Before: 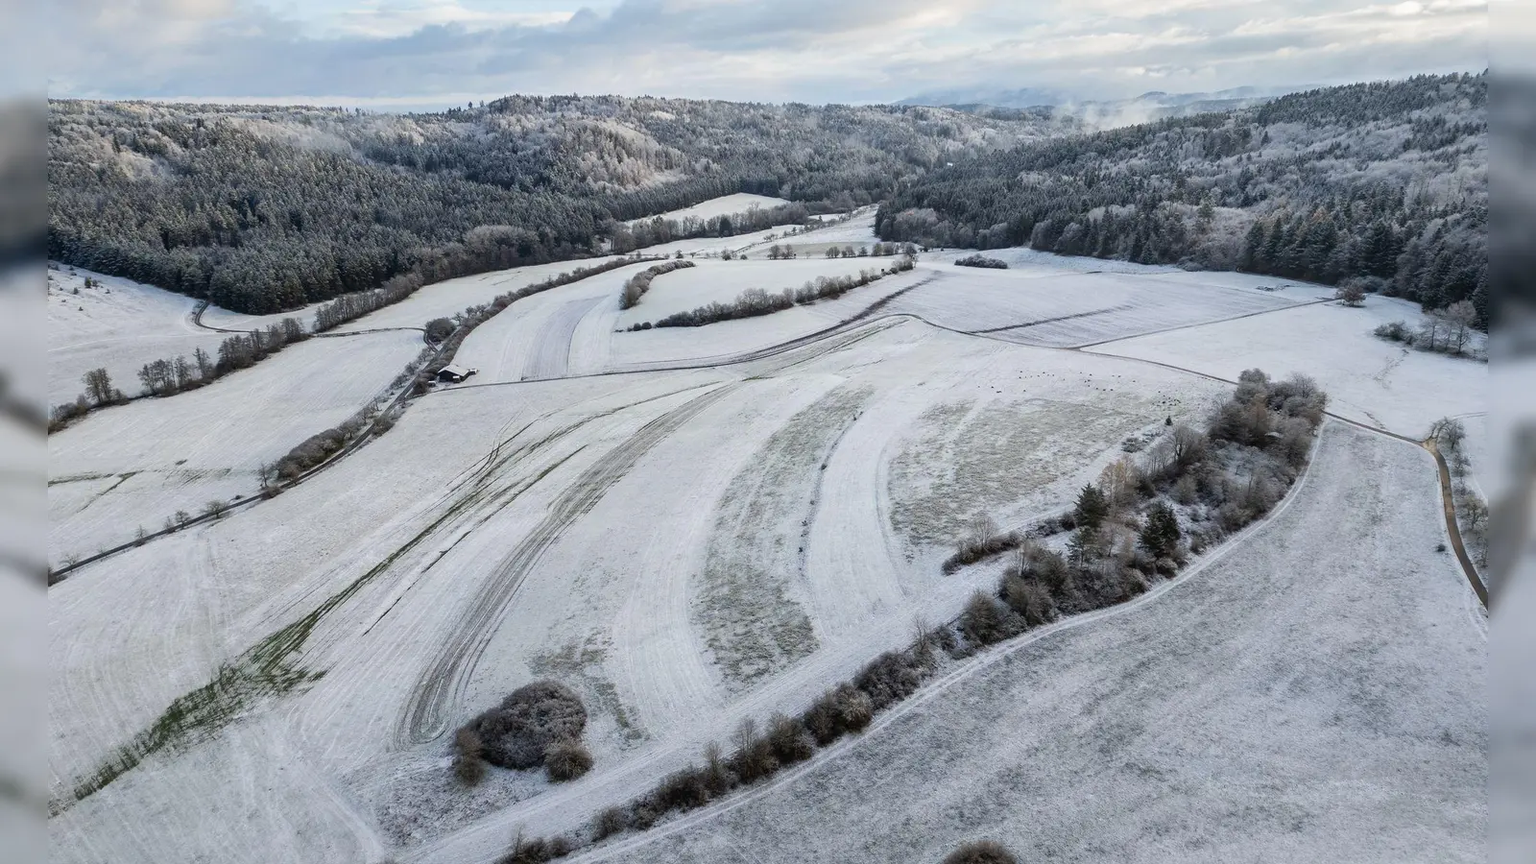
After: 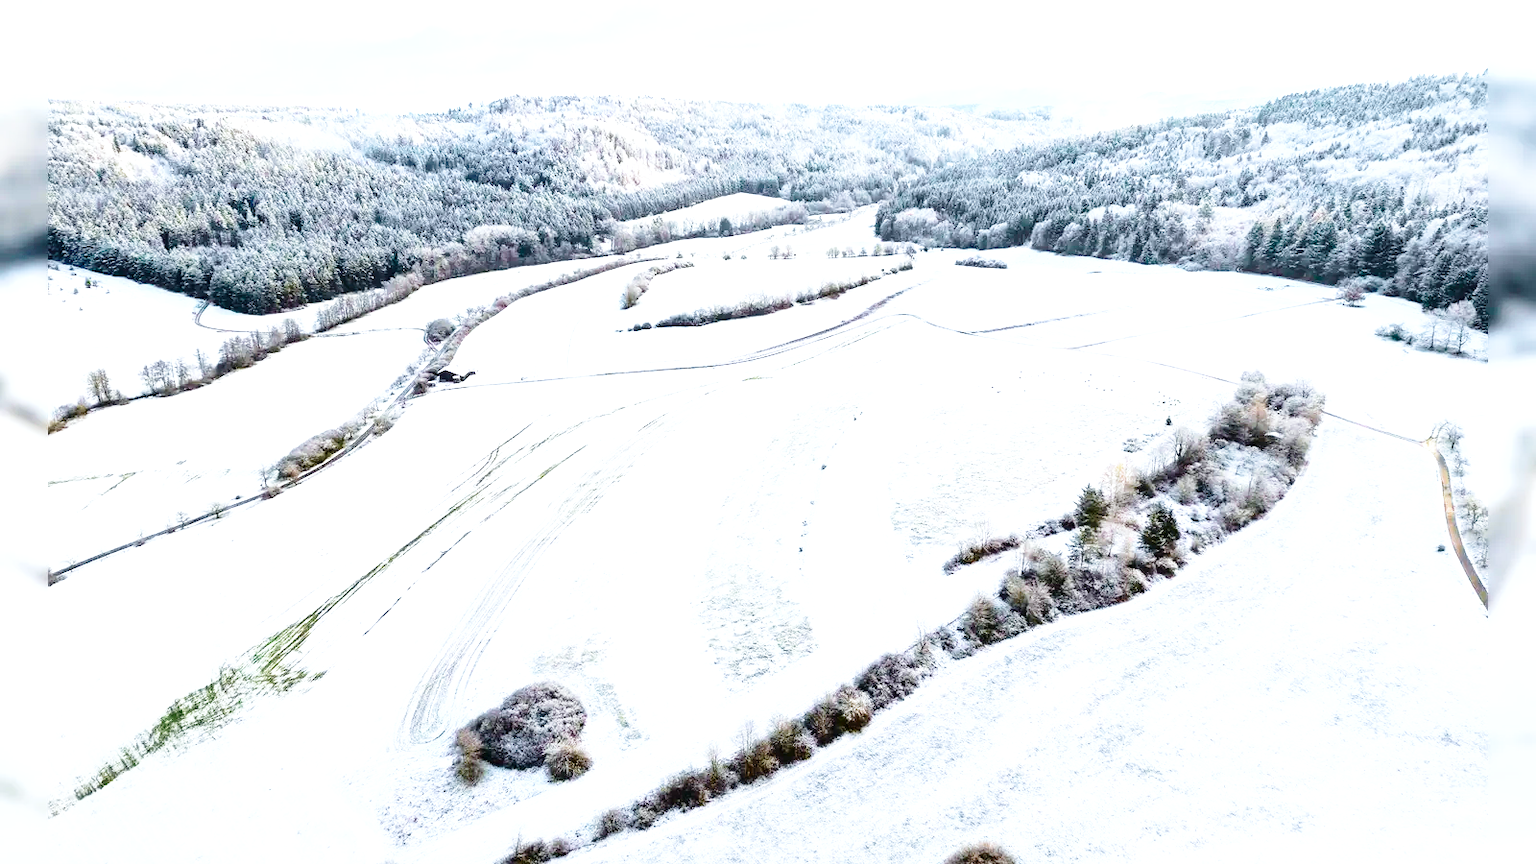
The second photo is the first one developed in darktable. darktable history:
base curve: curves: ch0 [(0, 0) (0.028, 0.03) (0.121, 0.232) (0.46, 0.748) (0.859, 0.968) (1, 1)], preserve colors none
exposure: black level correction 0, exposure 1.74 EV, compensate highlight preservation false
tone curve: curves: ch0 [(0, 0) (0.033, 0.016) (0.171, 0.127) (0.33, 0.331) (0.432, 0.475) (0.601, 0.665) (0.843, 0.876) (1, 1)]; ch1 [(0, 0) (0.339, 0.349) (0.445, 0.42) (0.476, 0.47) (0.501, 0.499) (0.516, 0.525) (0.548, 0.563) (0.584, 0.633) (0.728, 0.746) (1, 1)]; ch2 [(0, 0) (0.327, 0.324) (0.417, 0.44) (0.46, 0.453) (0.502, 0.498) (0.517, 0.524) (0.53, 0.554) (0.579, 0.599) (0.745, 0.704) (1, 1)], color space Lab, independent channels, preserve colors none
shadows and highlights: radius 125.63, shadows 30.37, highlights -31.04, low approximation 0.01, soften with gaussian
